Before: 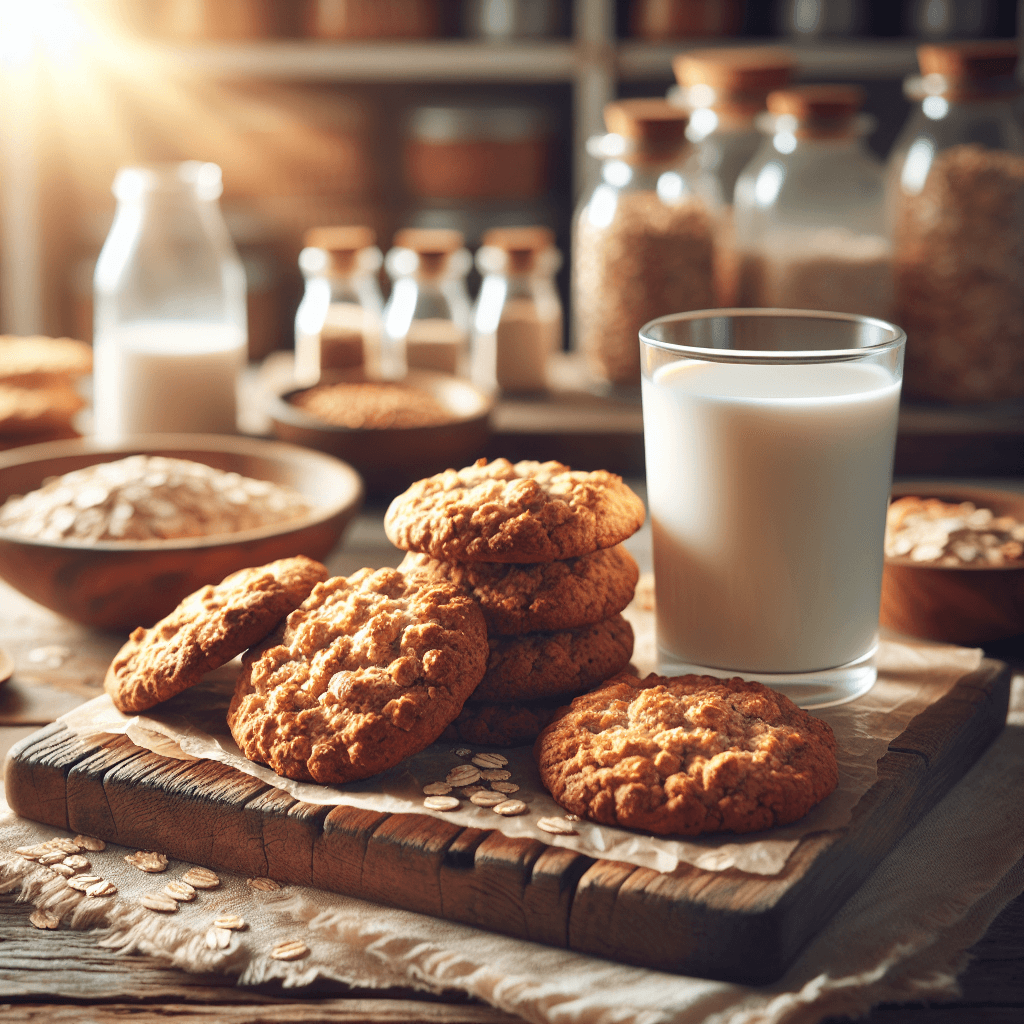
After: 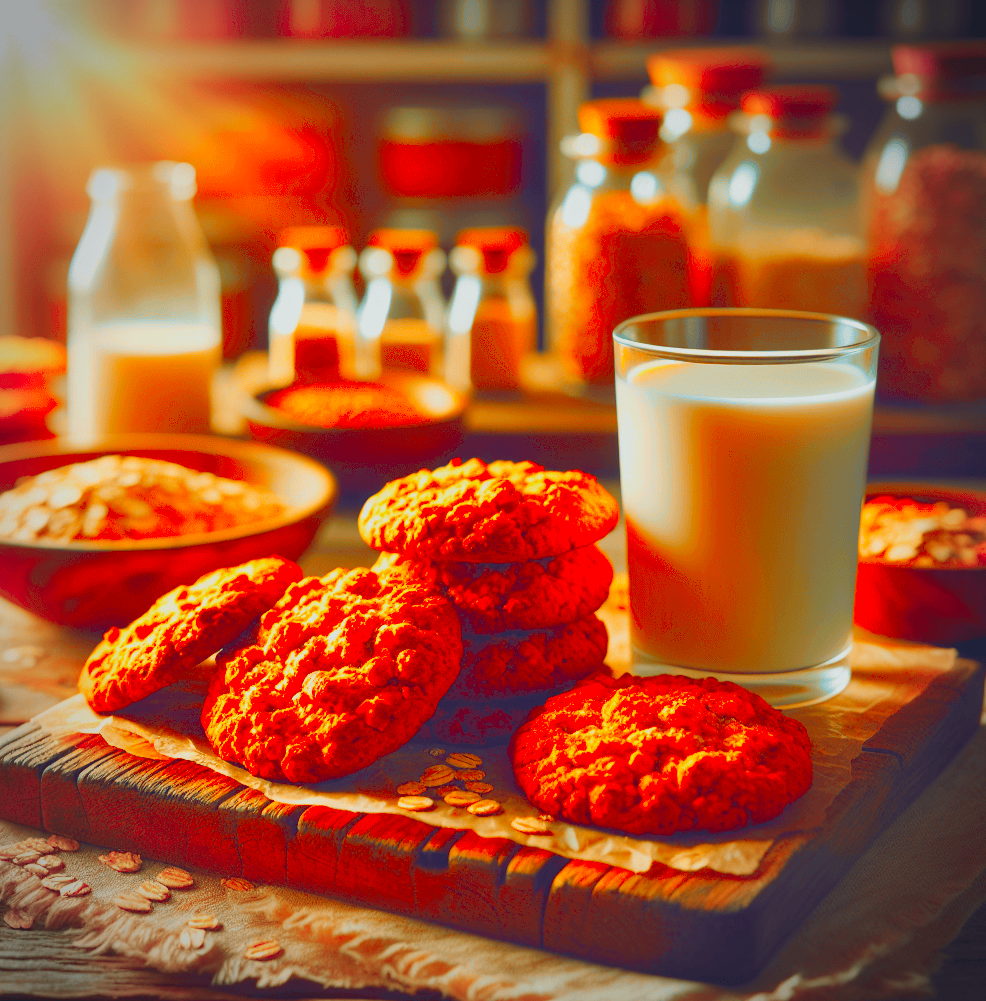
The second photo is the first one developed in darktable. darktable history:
crop and rotate: left 2.633%, right 1.019%, bottom 2.222%
color correction: highlights b* 0.04, saturation 2.95
vignetting: automatic ratio true
contrast brightness saturation: contrast -0.198, saturation 0.185
